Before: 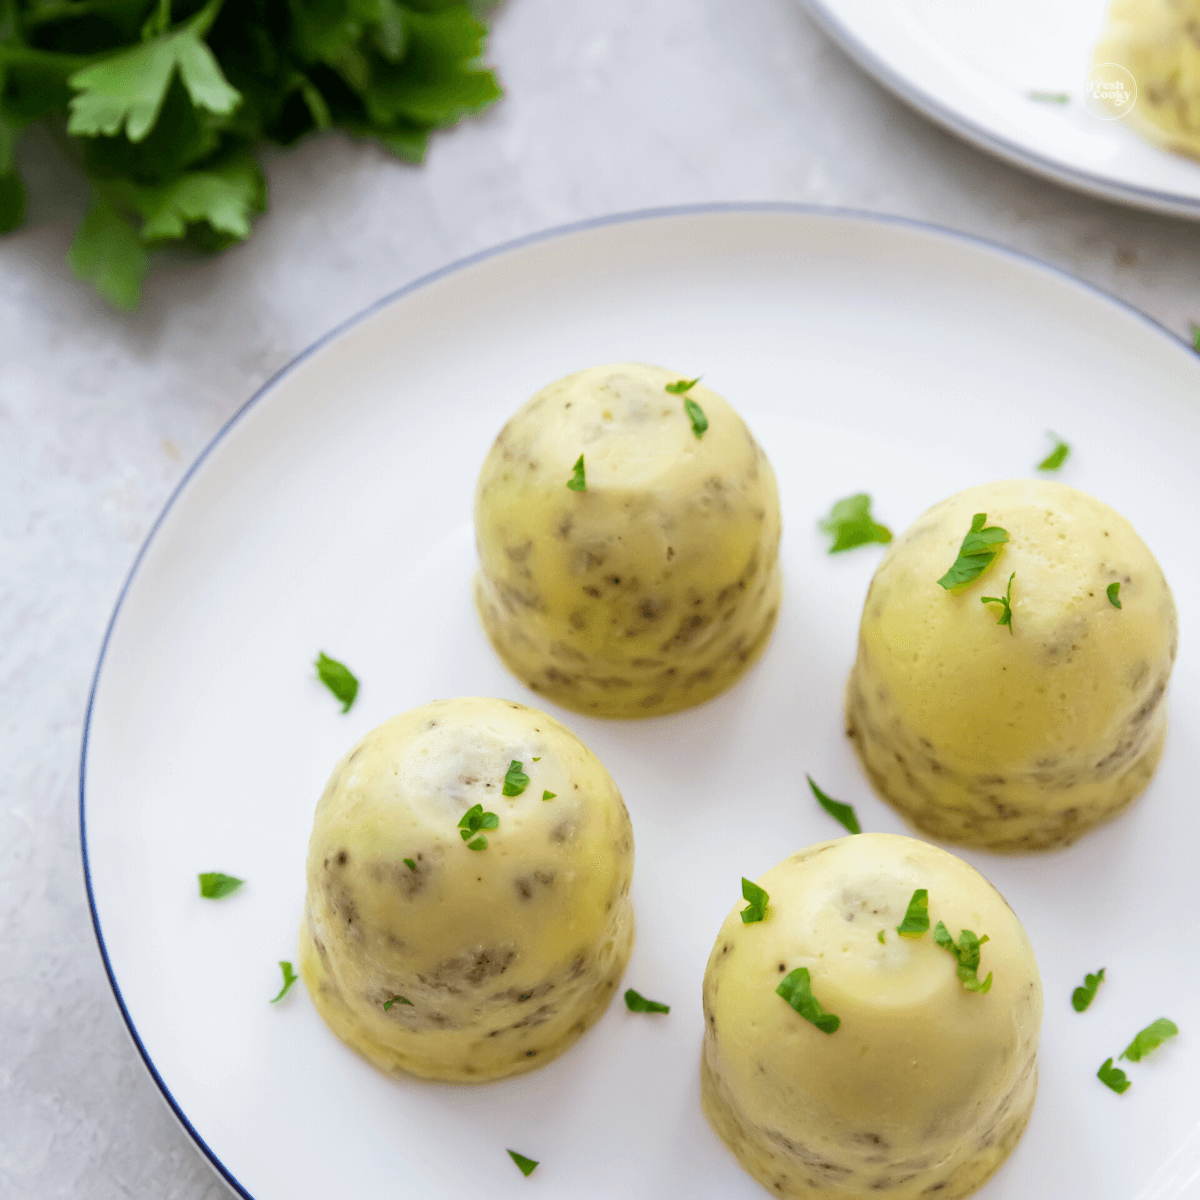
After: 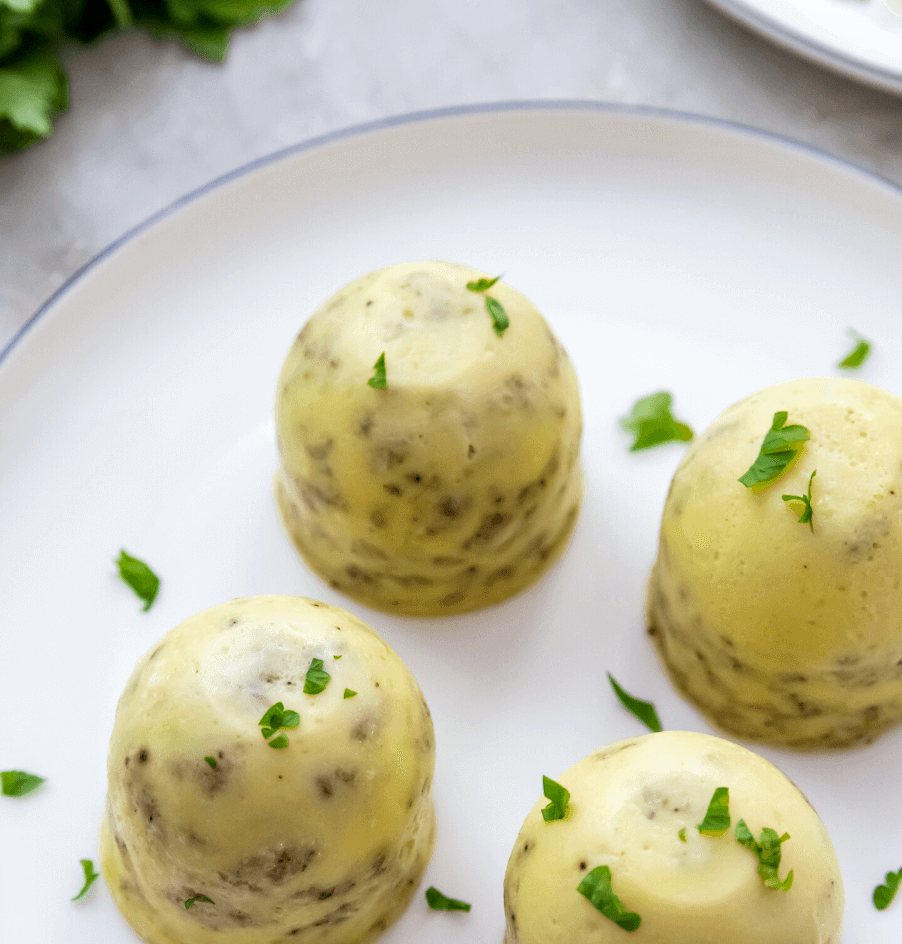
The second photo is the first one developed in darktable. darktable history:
local contrast: on, module defaults
crop: left 16.634%, top 8.58%, right 8.138%, bottom 12.685%
